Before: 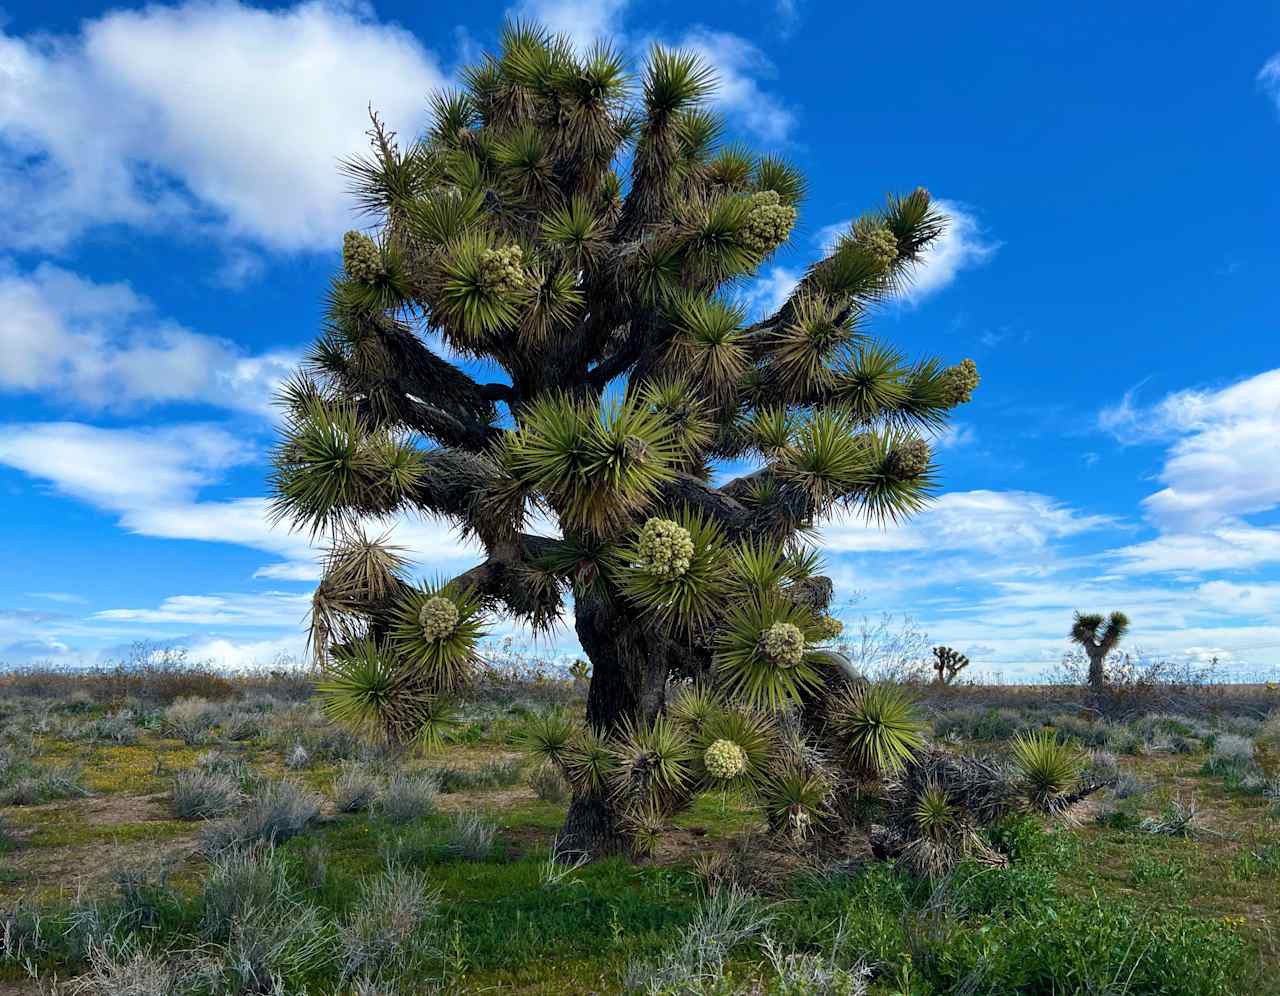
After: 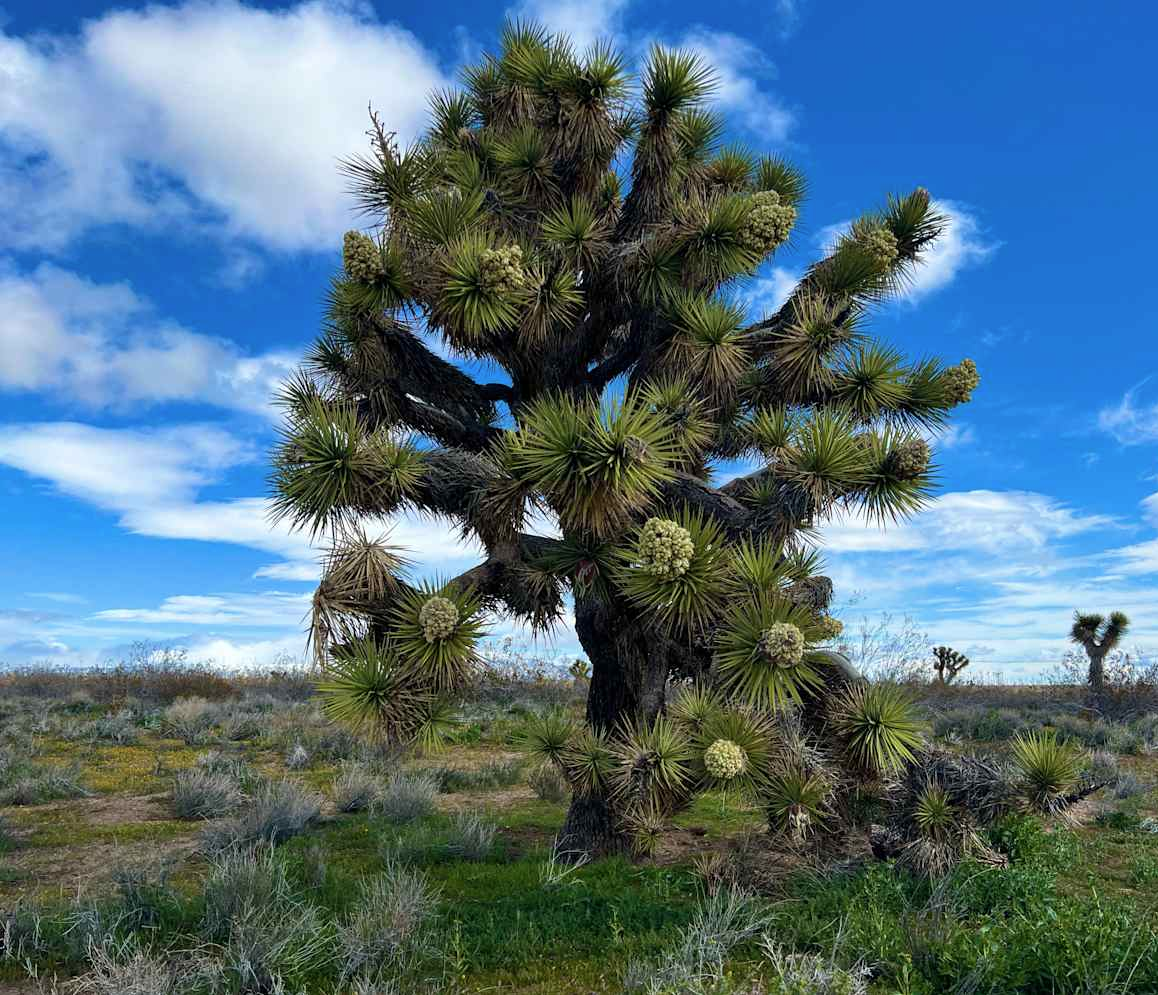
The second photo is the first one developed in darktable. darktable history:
crop: right 9.499%, bottom 0.026%
contrast brightness saturation: saturation -0.052
